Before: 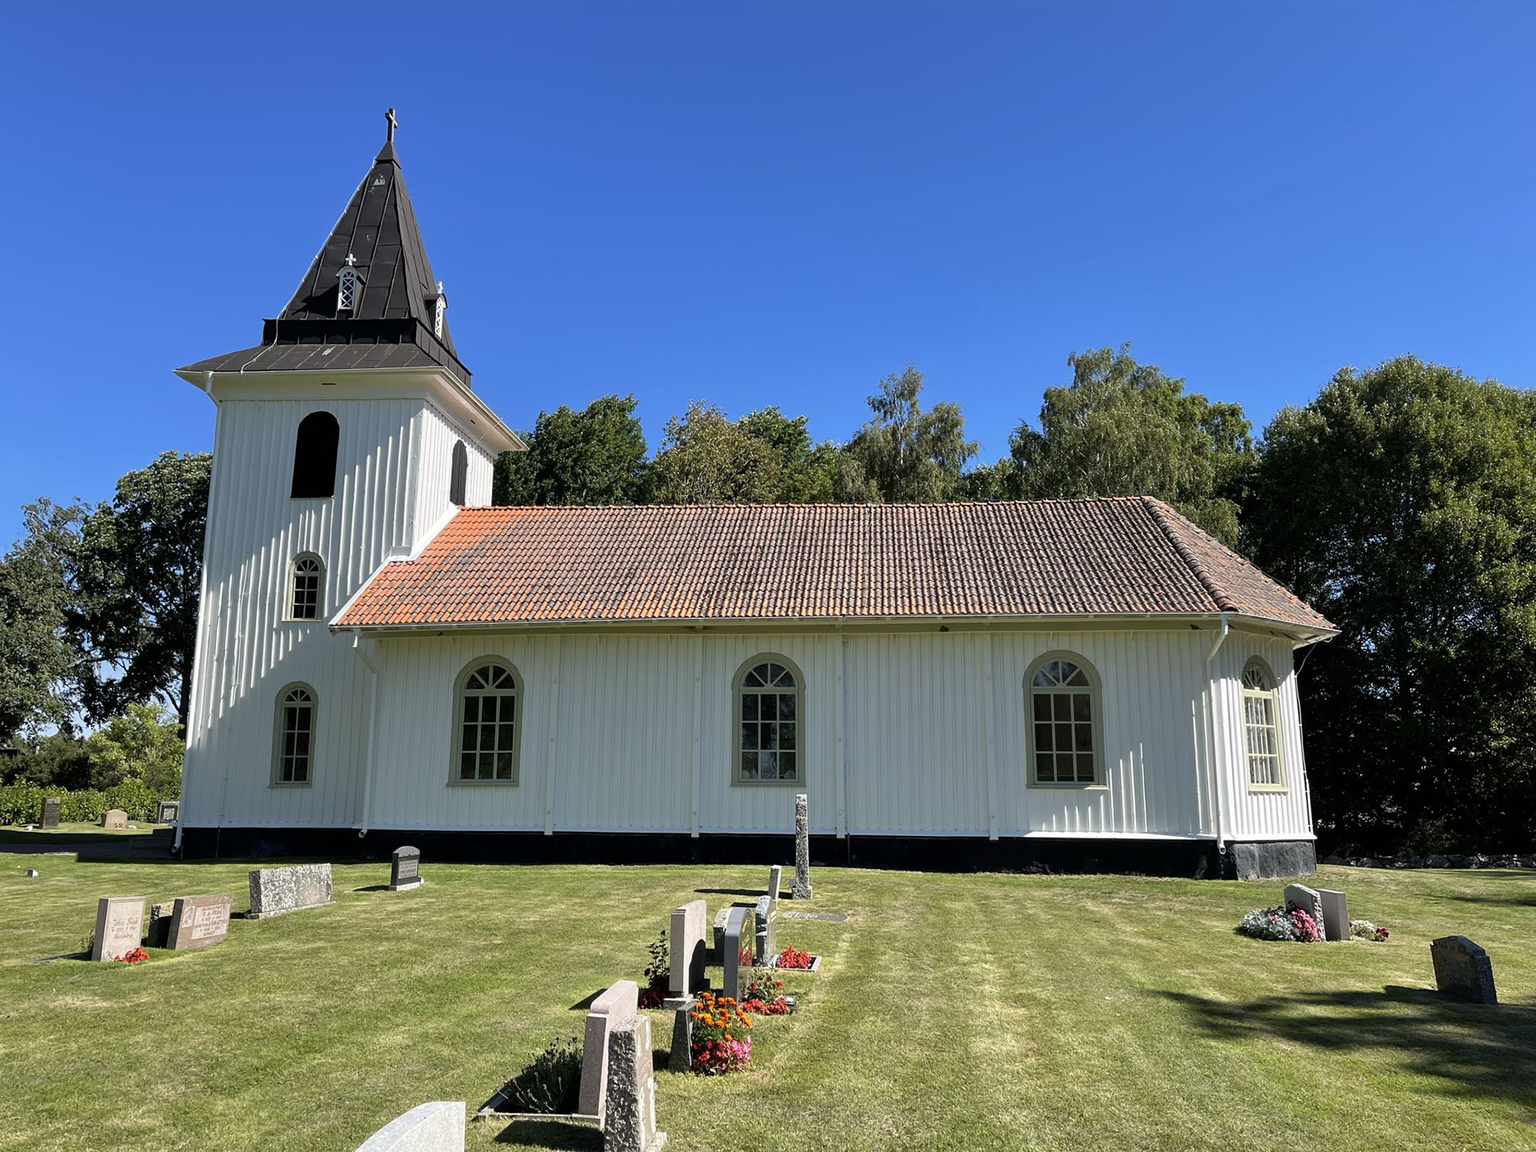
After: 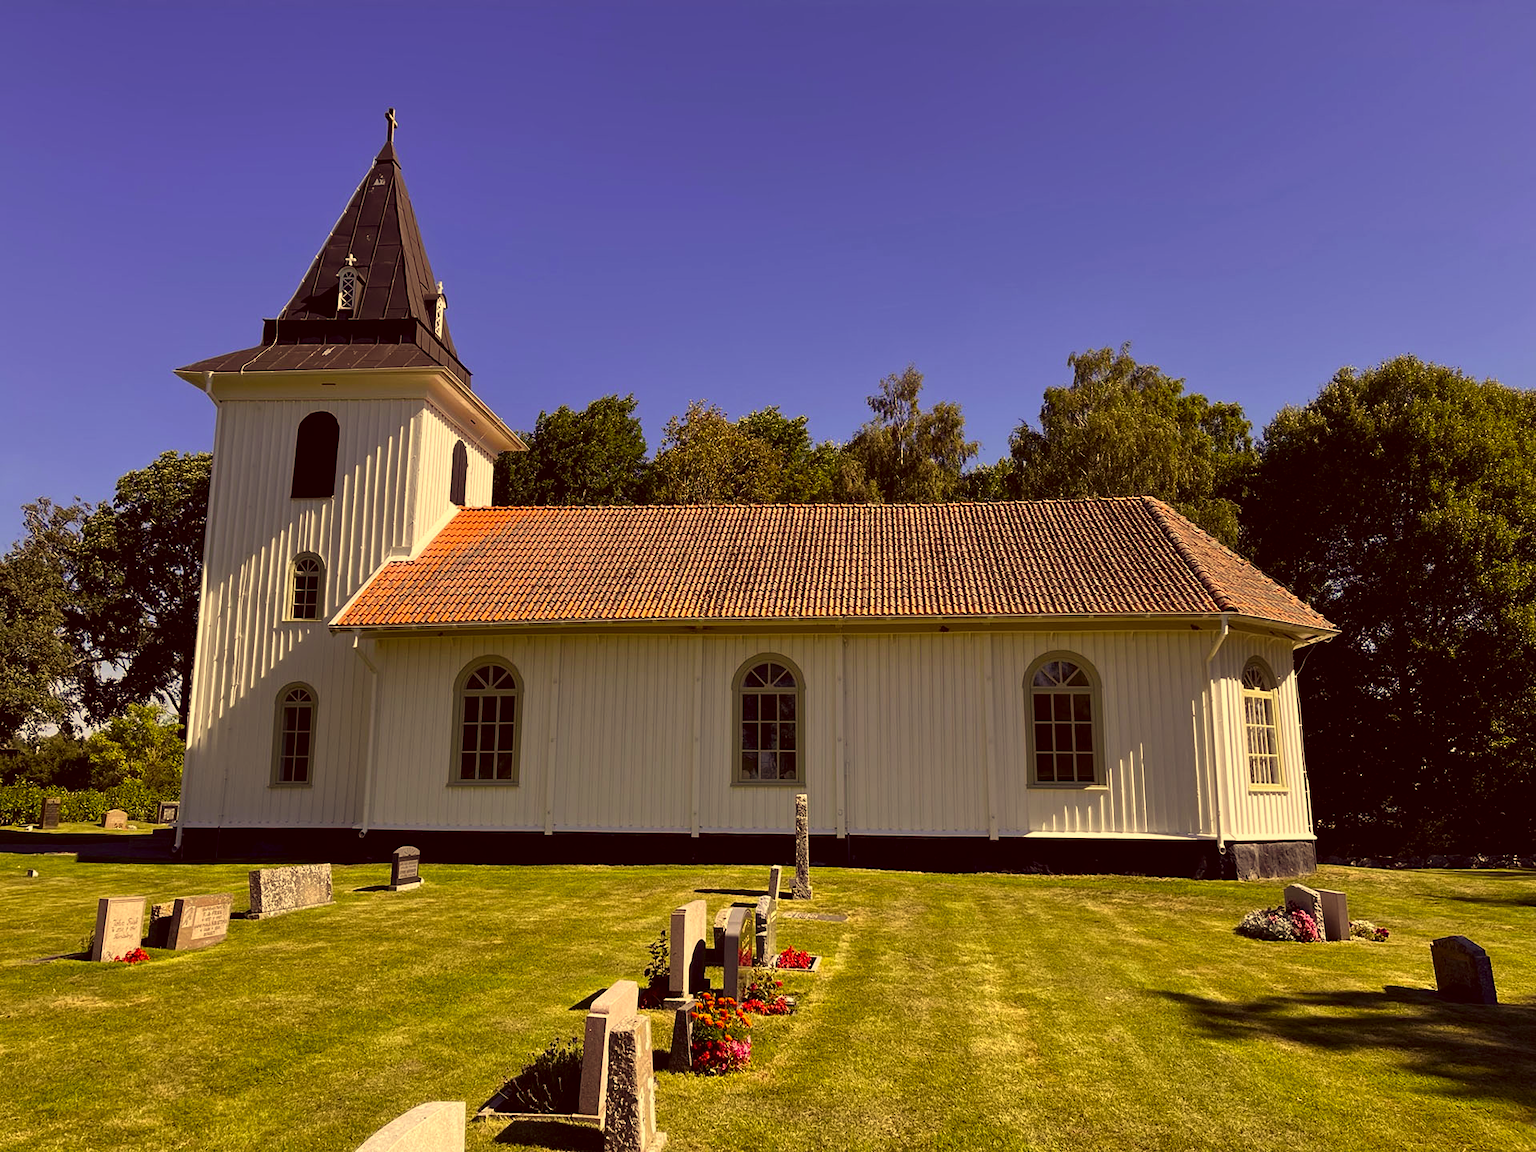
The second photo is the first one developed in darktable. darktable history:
color correction: highlights a* 10.12, highlights b* 39.04, shadows a* 14.62, shadows b* 3.37
contrast brightness saturation: contrast 0.07, brightness -0.13, saturation 0.06
